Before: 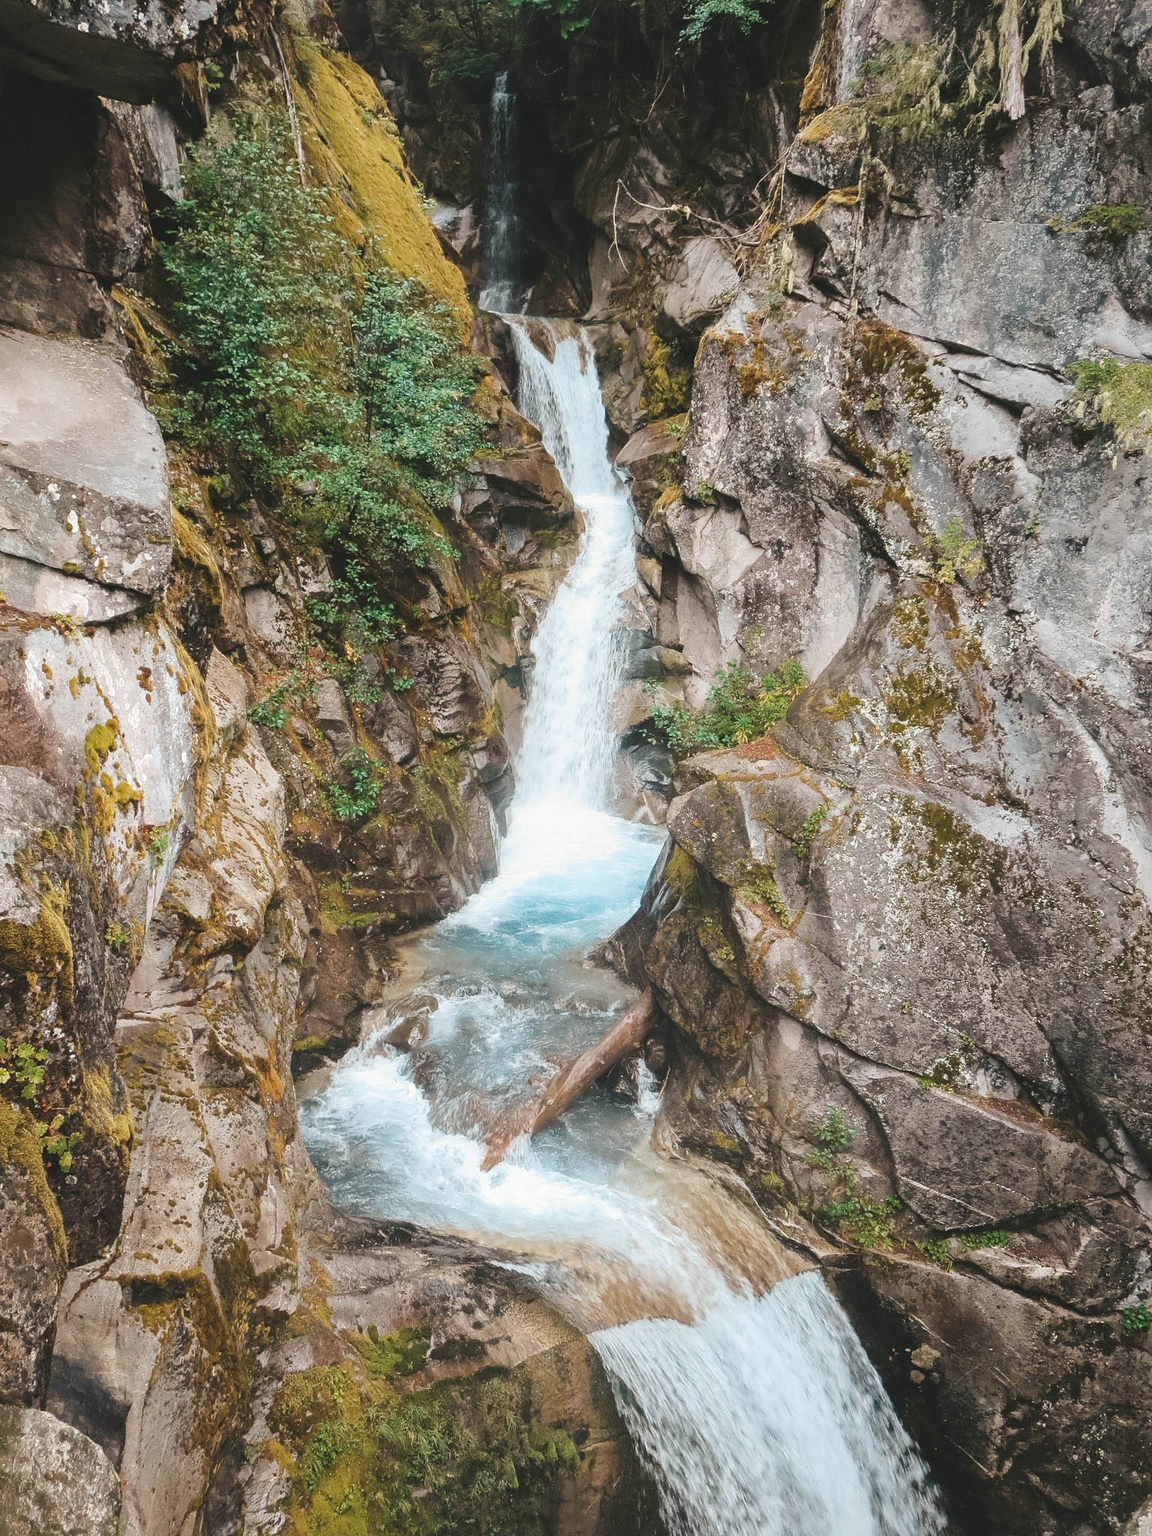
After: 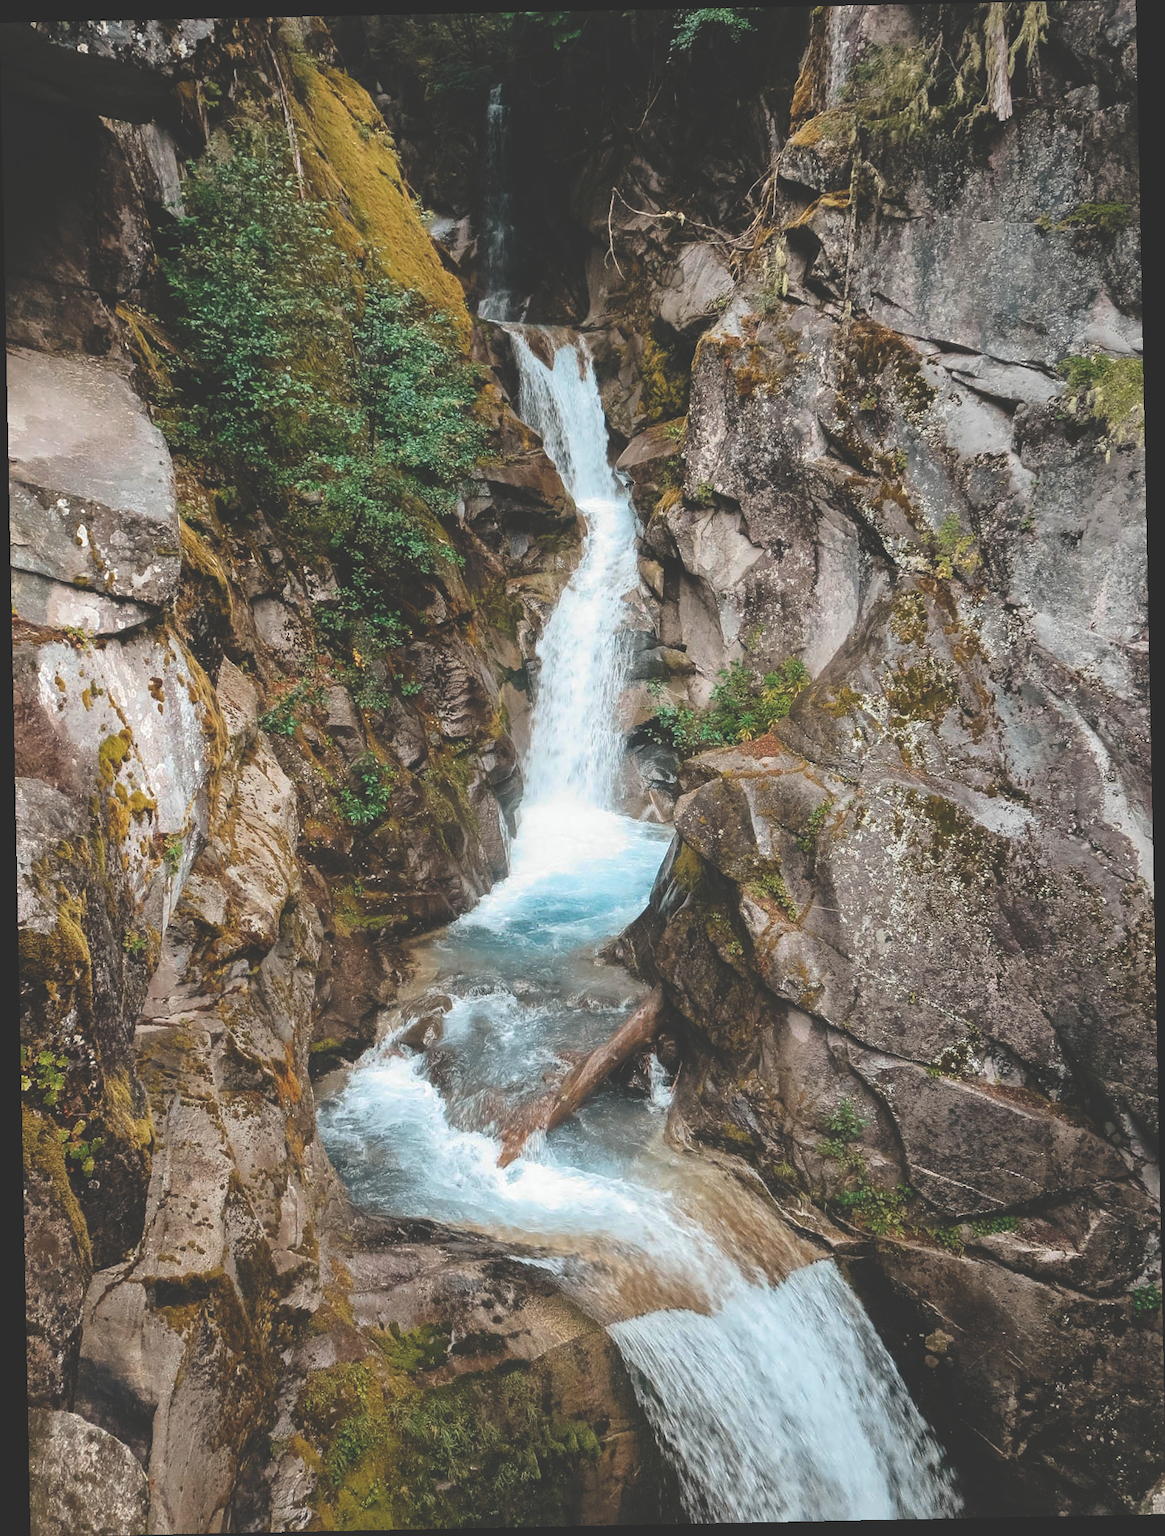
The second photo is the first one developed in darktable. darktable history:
rgb curve: curves: ch0 [(0, 0.186) (0.314, 0.284) (0.775, 0.708) (1, 1)], compensate middle gray true, preserve colors none
rotate and perspective: rotation -1.17°, automatic cropping off
